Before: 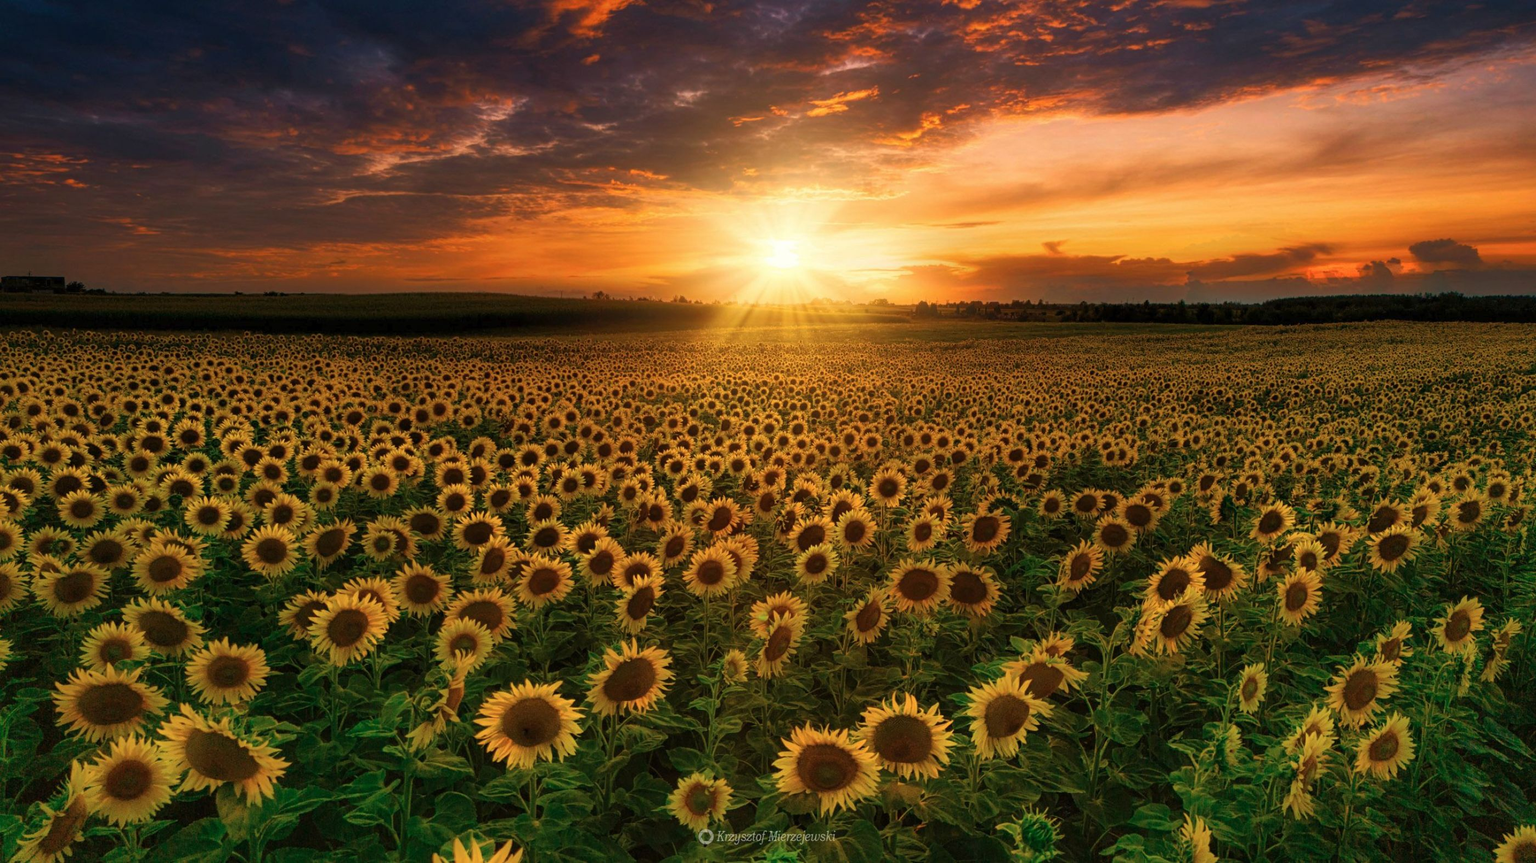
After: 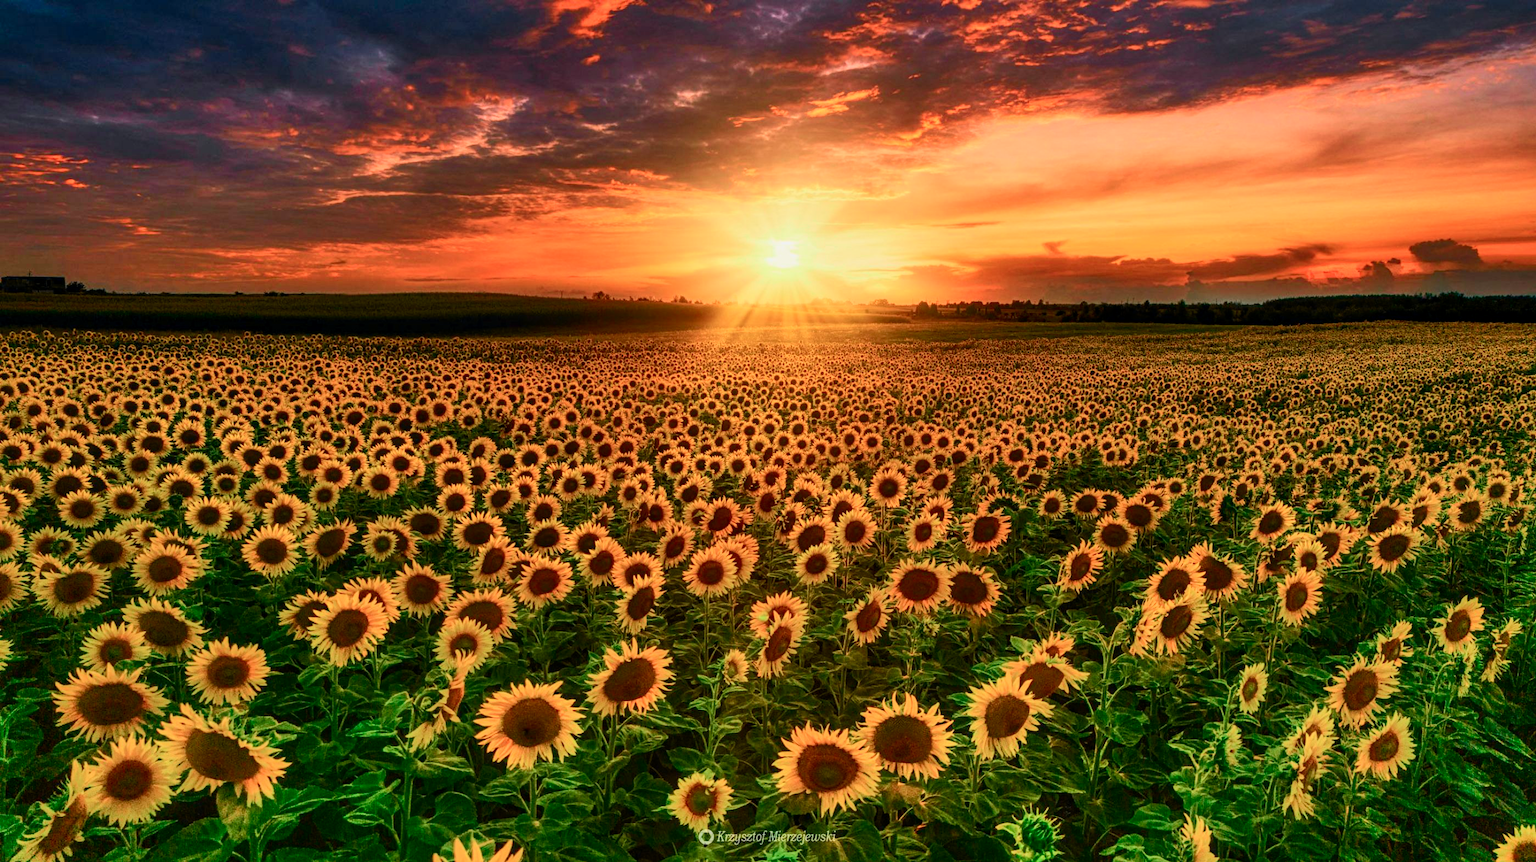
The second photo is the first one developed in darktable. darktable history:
tone equalizer: on, module defaults
tone curve: curves: ch0 [(0, 0.012) (0.052, 0.04) (0.107, 0.086) (0.276, 0.265) (0.461, 0.531) (0.718, 0.79) (0.921, 0.909) (0.999, 0.951)]; ch1 [(0, 0) (0.339, 0.298) (0.402, 0.363) (0.444, 0.415) (0.485, 0.469) (0.494, 0.493) (0.504, 0.501) (0.525, 0.534) (0.555, 0.587) (0.594, 0.647) (1, 1)]; ch2 [(0, 0) (0.48, 0.48) (0.504, 0.5) (0.535, 0.557) (0.581, 0.623) (0.649, 0.683) (0.824, 0.815) (1, 1)], color space Lab, independent channels, preserve colors none
shadows and highlights: shadows 52.34, highlights -28.23, soften with gaussian
local contrast: on, module defaults
